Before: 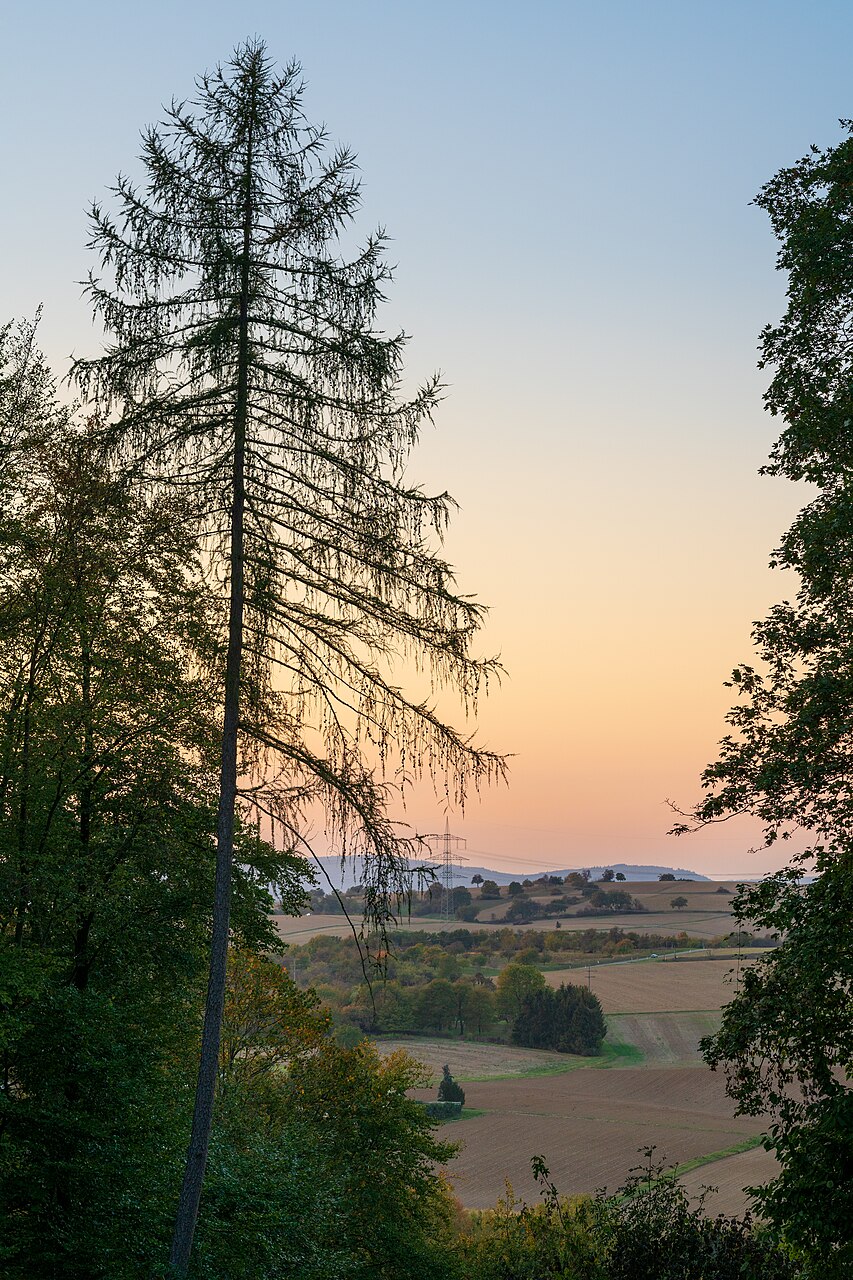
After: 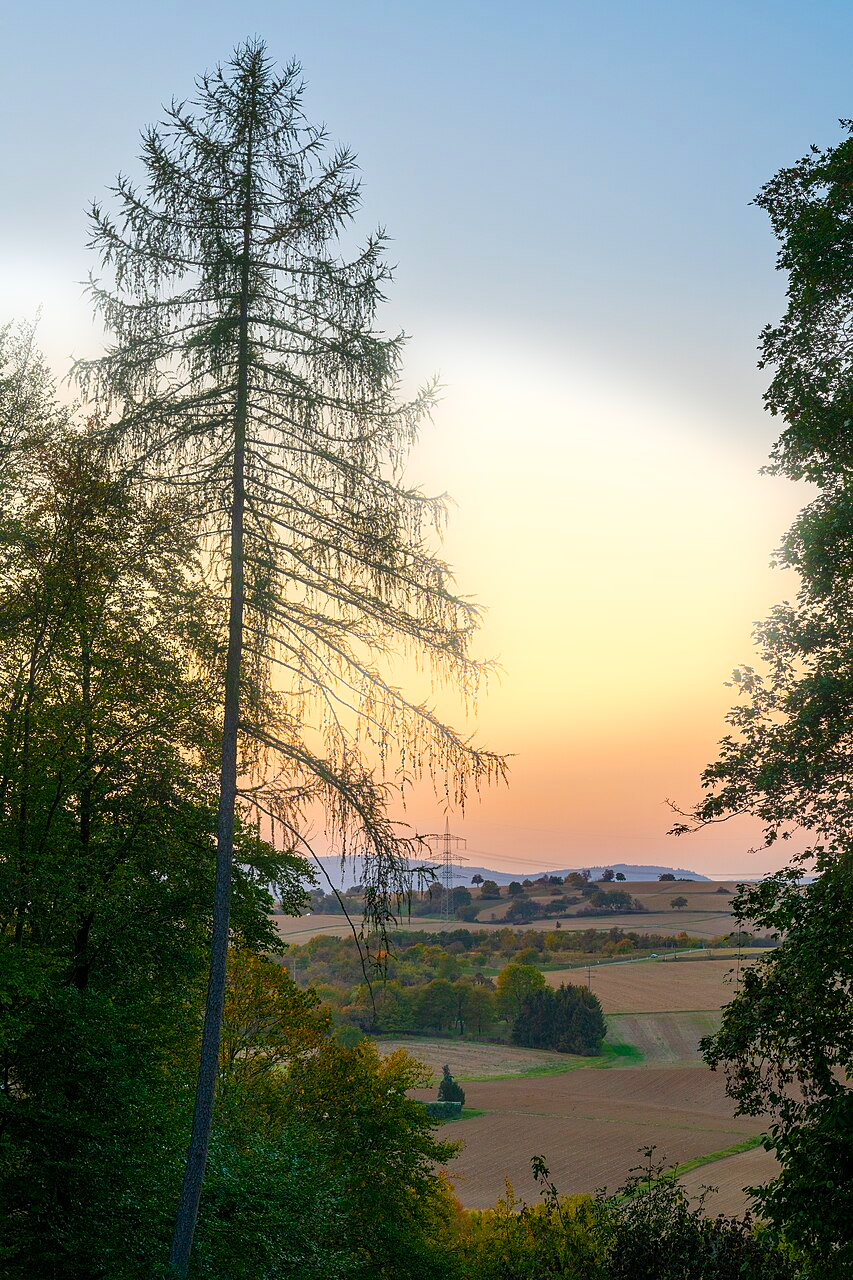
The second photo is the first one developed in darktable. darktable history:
color balance rgb: perceptual saturation grading › global saturation 20%, perceptual saturation grading › highlights 2.68%, perceptual saturation grading › shadows 50%
bloom: size 5%, threshold 95%, strength 15%
